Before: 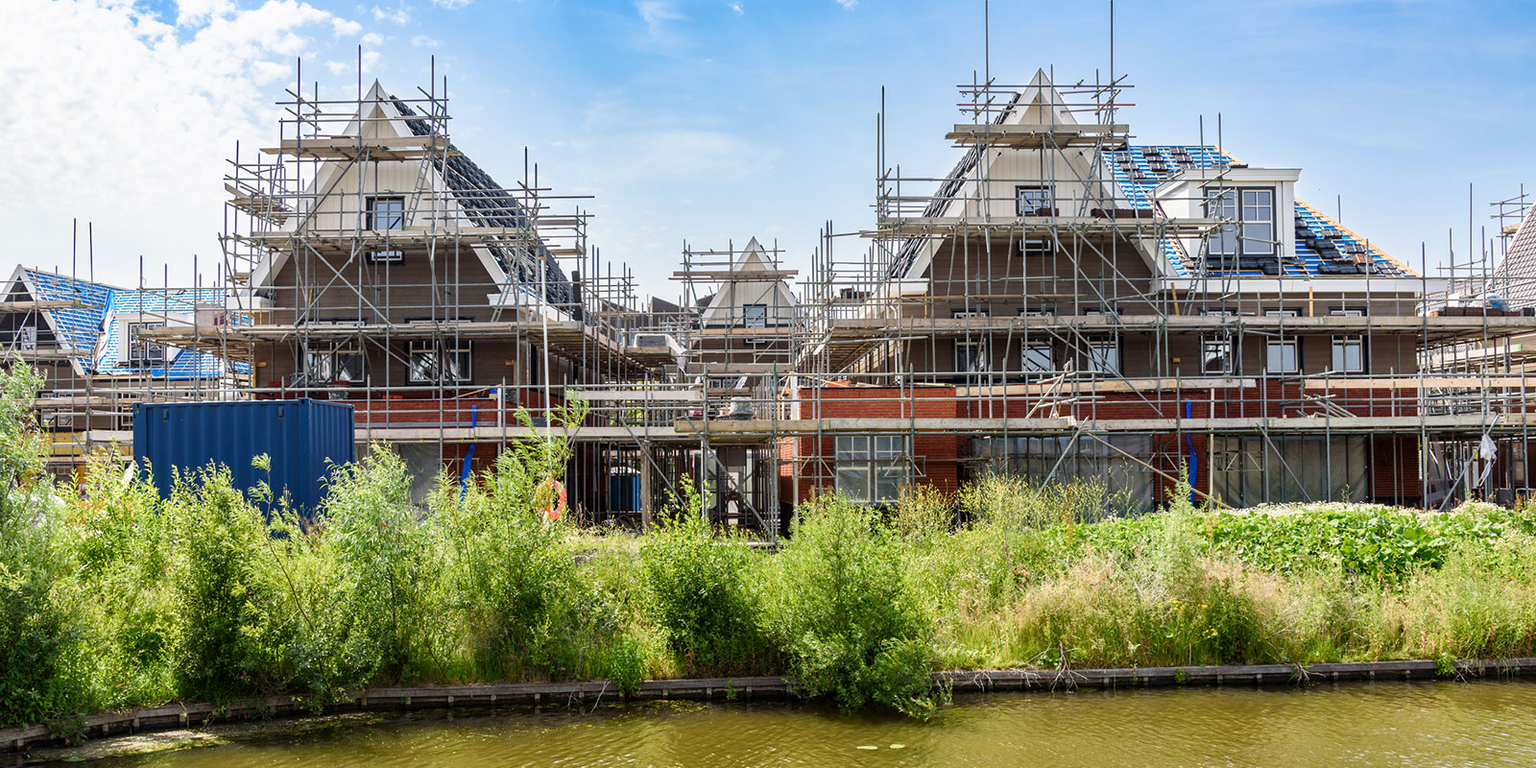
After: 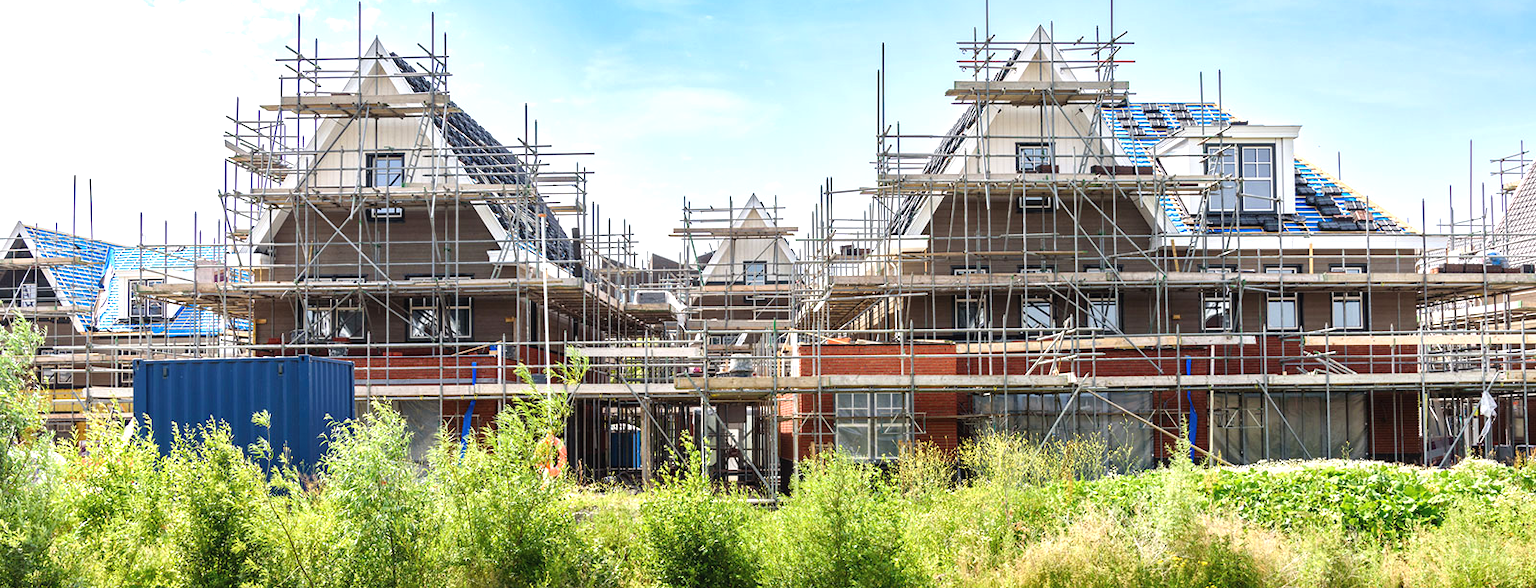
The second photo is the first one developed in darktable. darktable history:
exposure: black level correction -0.002, exposure 0.54 EV, compensate highlight preservation false
crop: top 5.667%, bottom 17.637%
